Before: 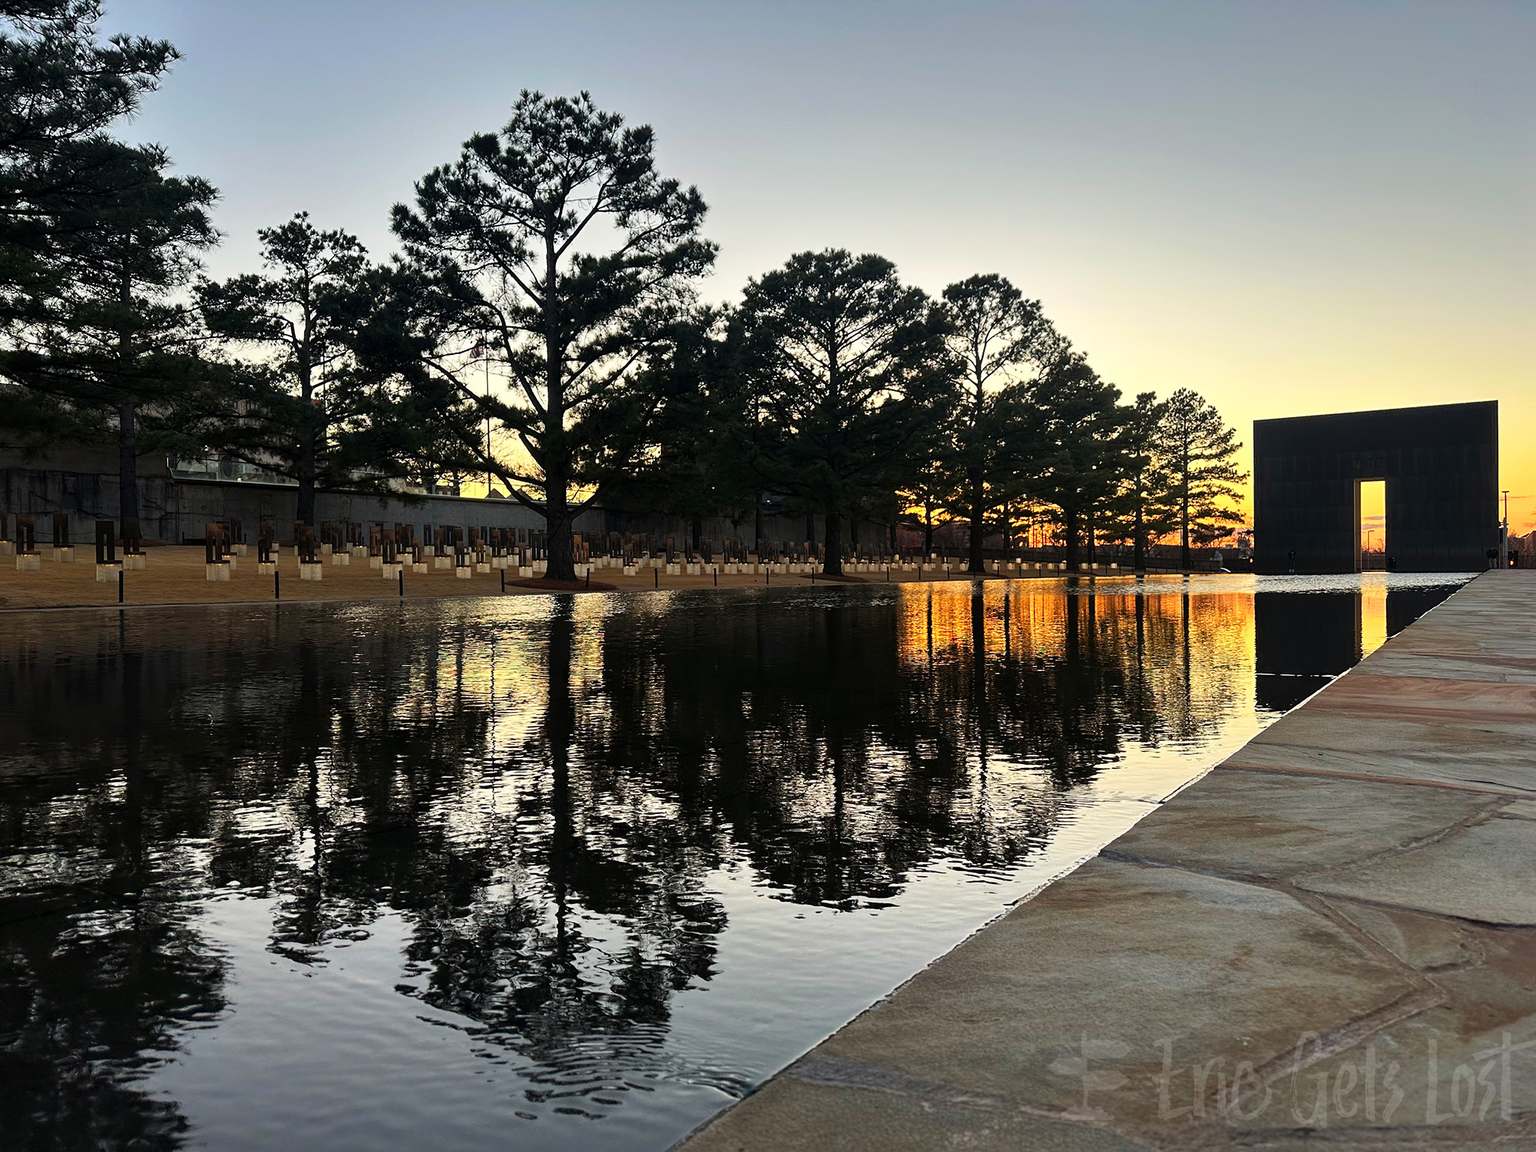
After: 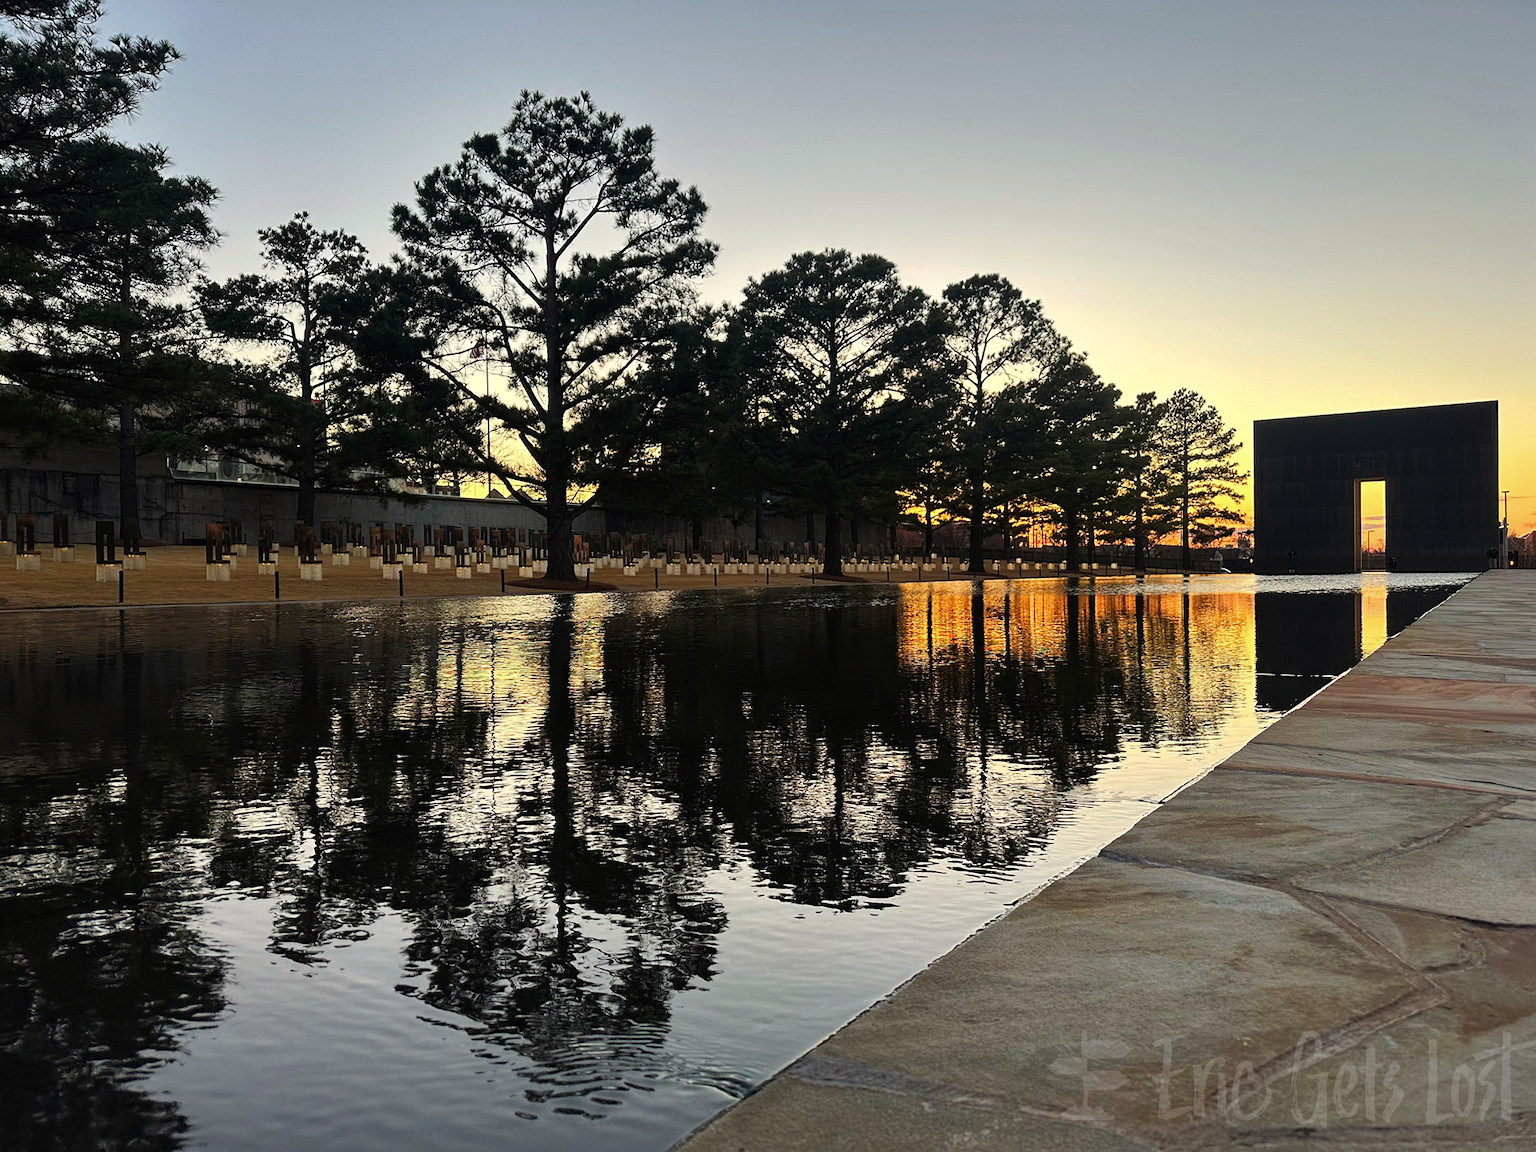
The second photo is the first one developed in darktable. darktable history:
tone curve: curves: ch0 [(0, 0) (0.003, 0.013) (0.011, 0.018) (0.025, 0.027) (0.044, 0.045) (0.069, 0.068) (0.1, 0.096) (0.136, 0.13) (0.177, 0.168) (0.224, 0.217) (0.277, 0.277) (0.335, 0.338) (0.399, 0.401) (0.468, 0.473) (0.543, 0.544) (0.623, 0.621) (0.709, 0.7) (0.801, 0.781) (0.898, 0.869) (1, 1)], preserve colors none
color calibration: x 0.342, y 0.356, temperature 5122 K
